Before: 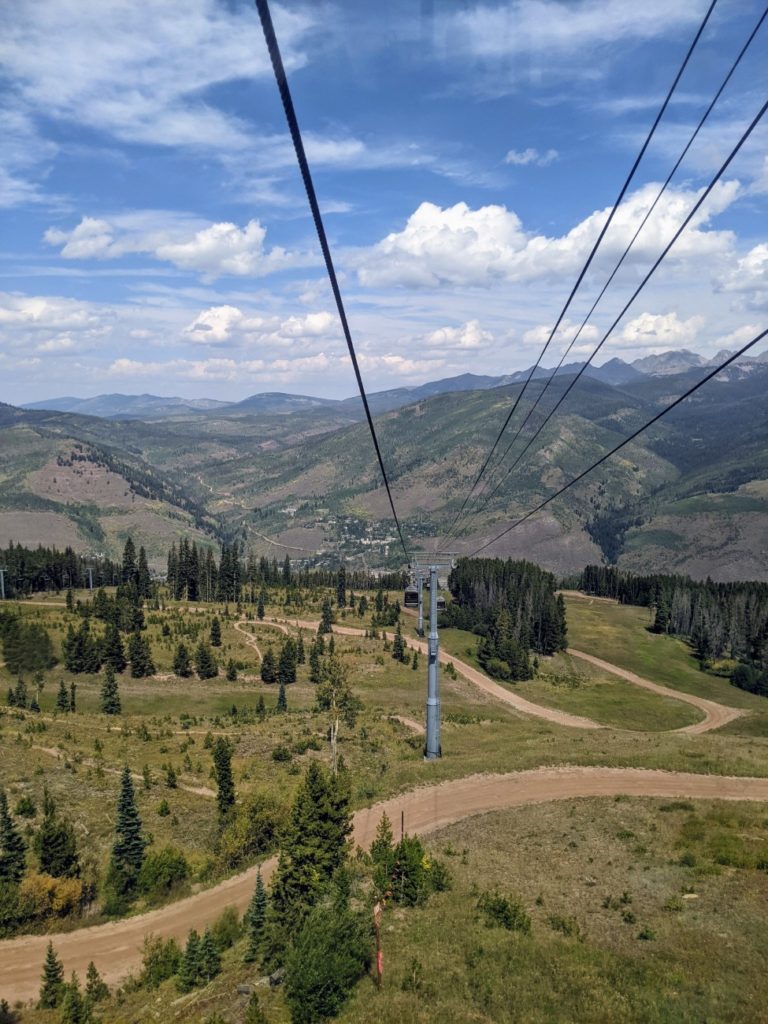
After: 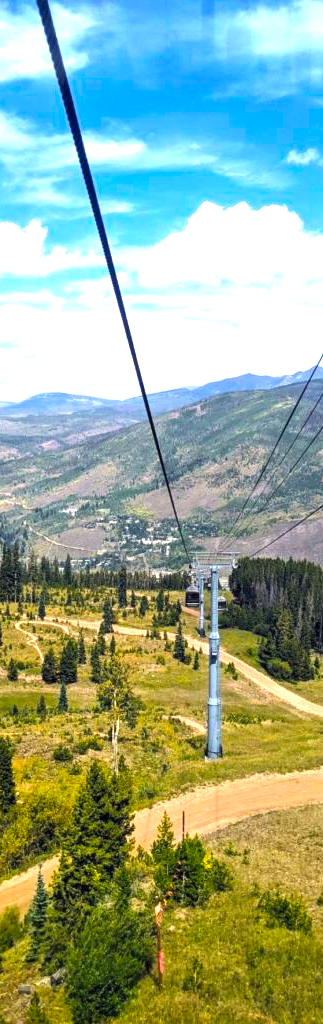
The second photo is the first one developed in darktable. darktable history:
crop: left 28.583%, right 29.231%
color balance rgb: linear chroma grading › shadows -10%, linear chroma grading › global chroma 20%, perceptual saturation grading › global saturation 15%, perceptual brilliance grading › global brilliance 30%, perceptual brilliance grading › highlights 12%, perceptual brilliance grading › mid-tones 24%, global vibrance 20%
